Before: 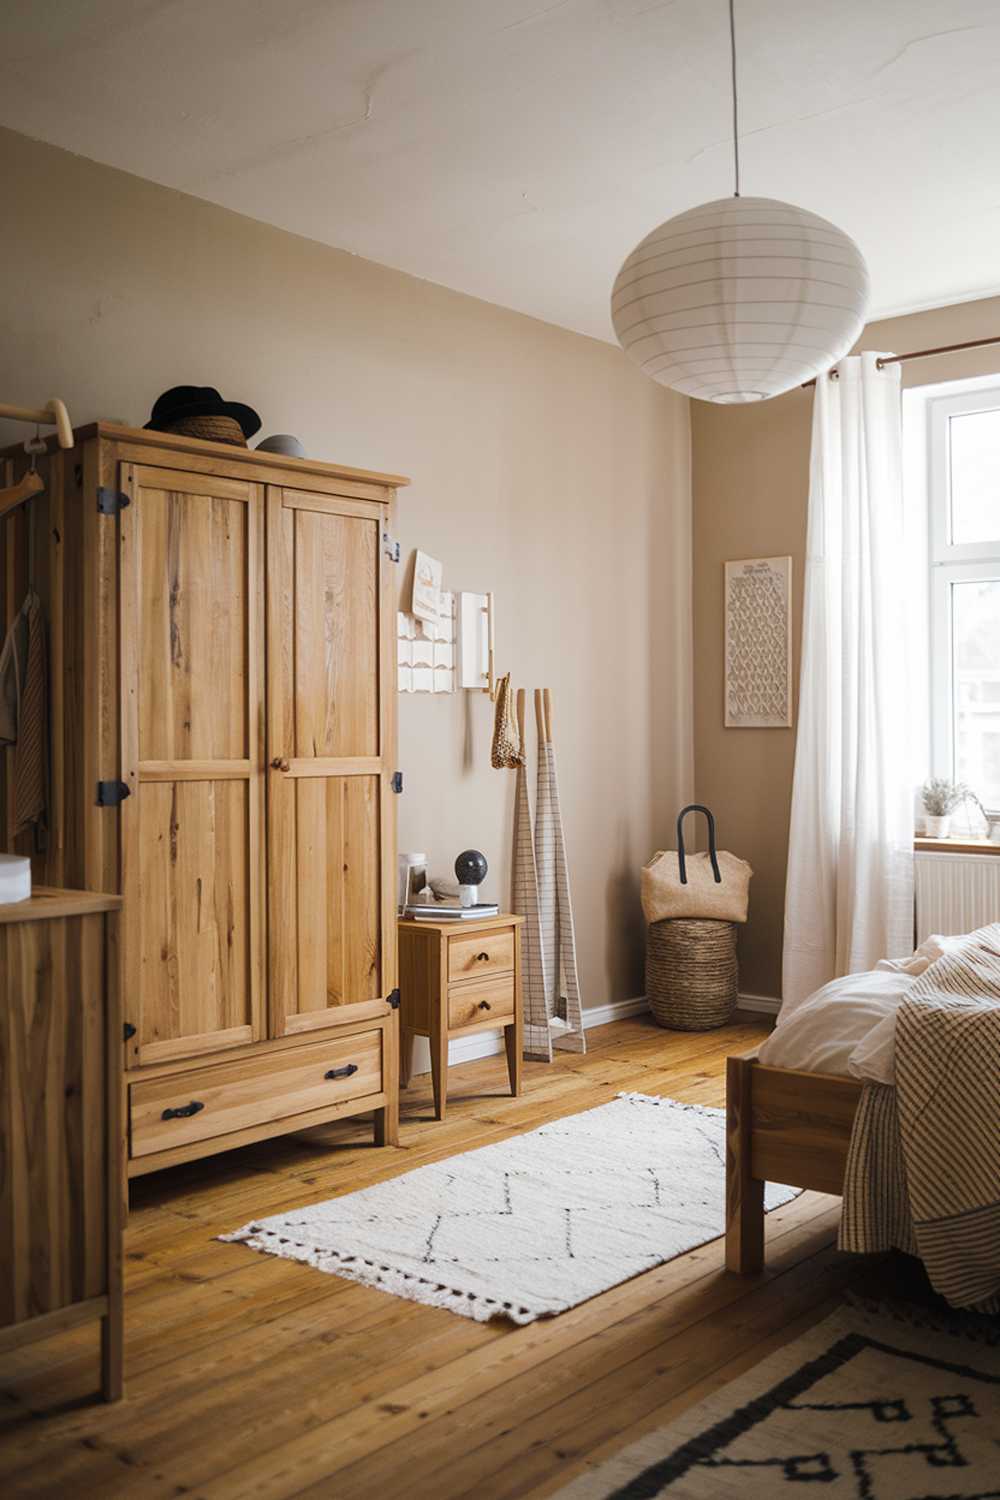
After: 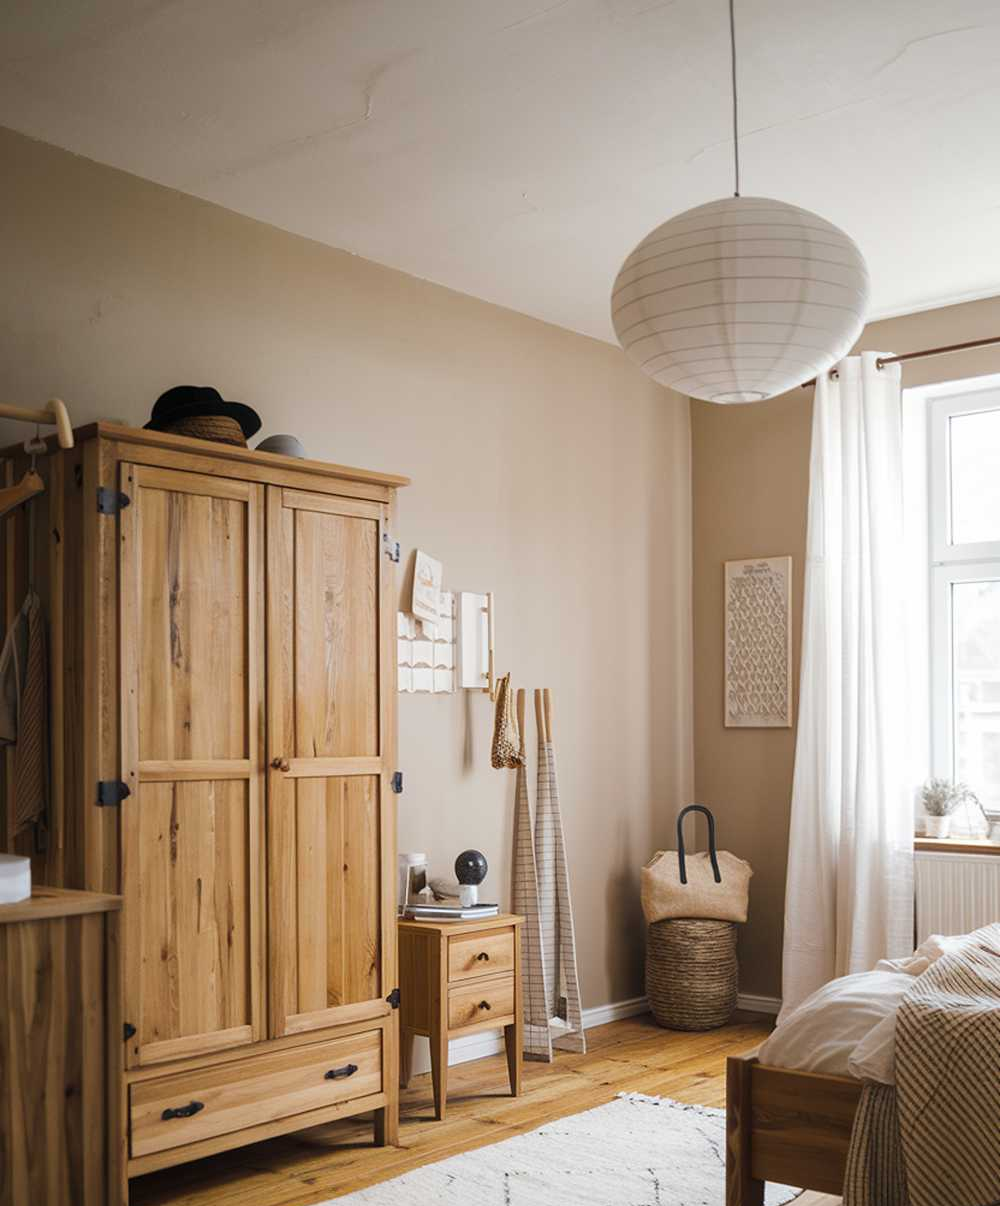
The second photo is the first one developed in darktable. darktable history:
crop: bottom 19.538%
